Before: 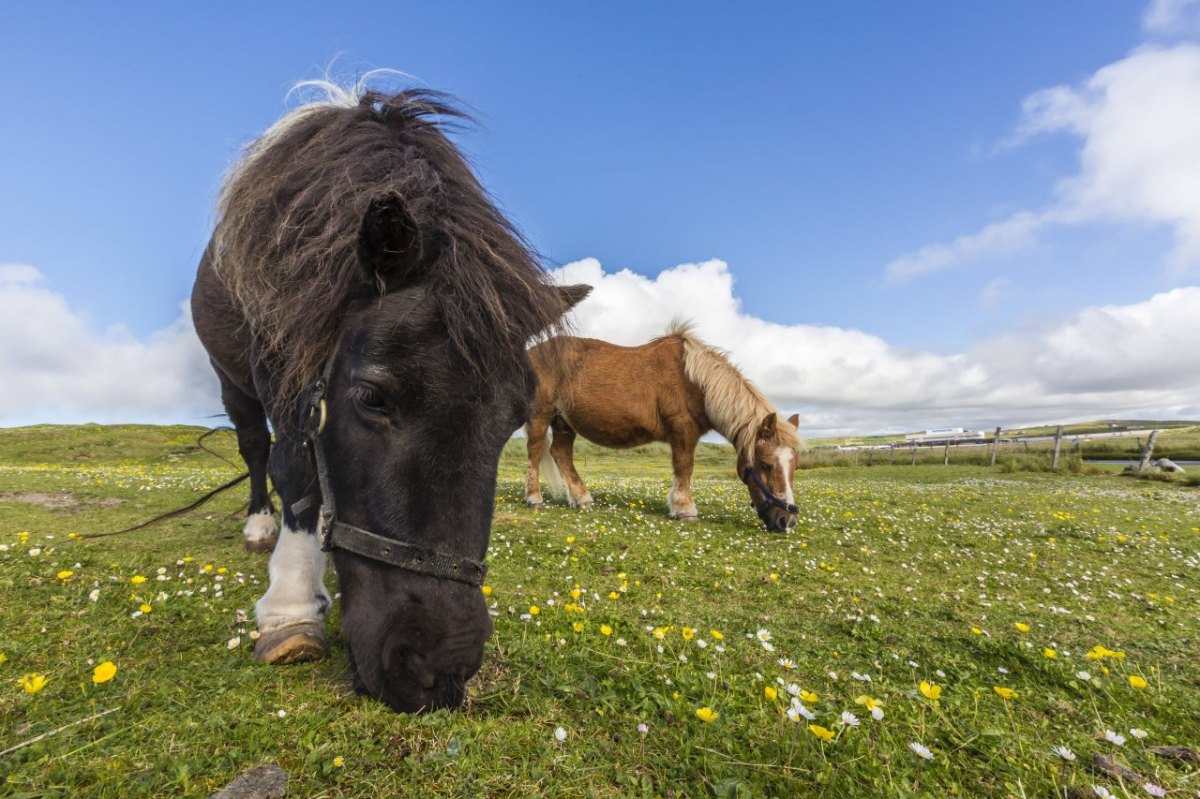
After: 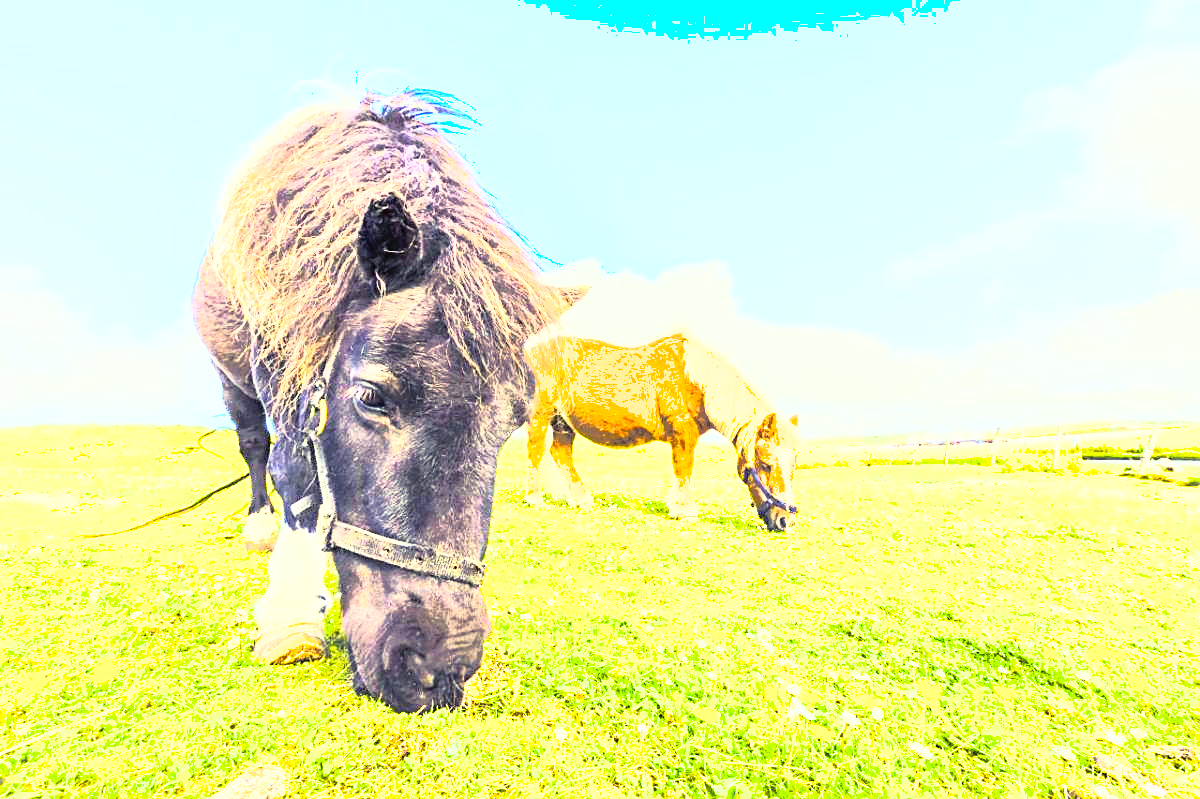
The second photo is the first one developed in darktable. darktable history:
exposure: black level correction 0, exposure 1.475 EV, compensate exposure bias true, compensate highlight preservation false
sharpen: on, module defaults
color correction: highlights a* -4.47, highlights b* 6.87
color balance rgb: shadows lift › luminance -28.988%, shadows lift › chroma 14.721%, shadows lift › hue 271.36°, linear chroma grading › global chroma 8.881%, perceptual saturation grading › global saturation 9.865%, perceptual brilliance grading › highlights 20.587%, perceptual brilliance grading › mid-tones 20.45%, perceptual brilliance grading › shadows -20.11%
tone equalizer: -7 EV 0.158 EV, -6 EV 0.609 EV, -5 EV 1.19 EV, -4 EV 1.34 EV, -3 EV 1.17 EV, -2 EV 0.6 EV, -1 EV 0.153 EV, edges refinement/feathering 500, mask exposure compensation -1.57 EV, preserve details guided filter
base curve: curves: ch0 [(0, 0) (0.012, 0.01) (0.073, 0.168) (0.31, 0.711) (0.645, 0.957) (1, 1)]
shadows and highlights: on, module defaults
